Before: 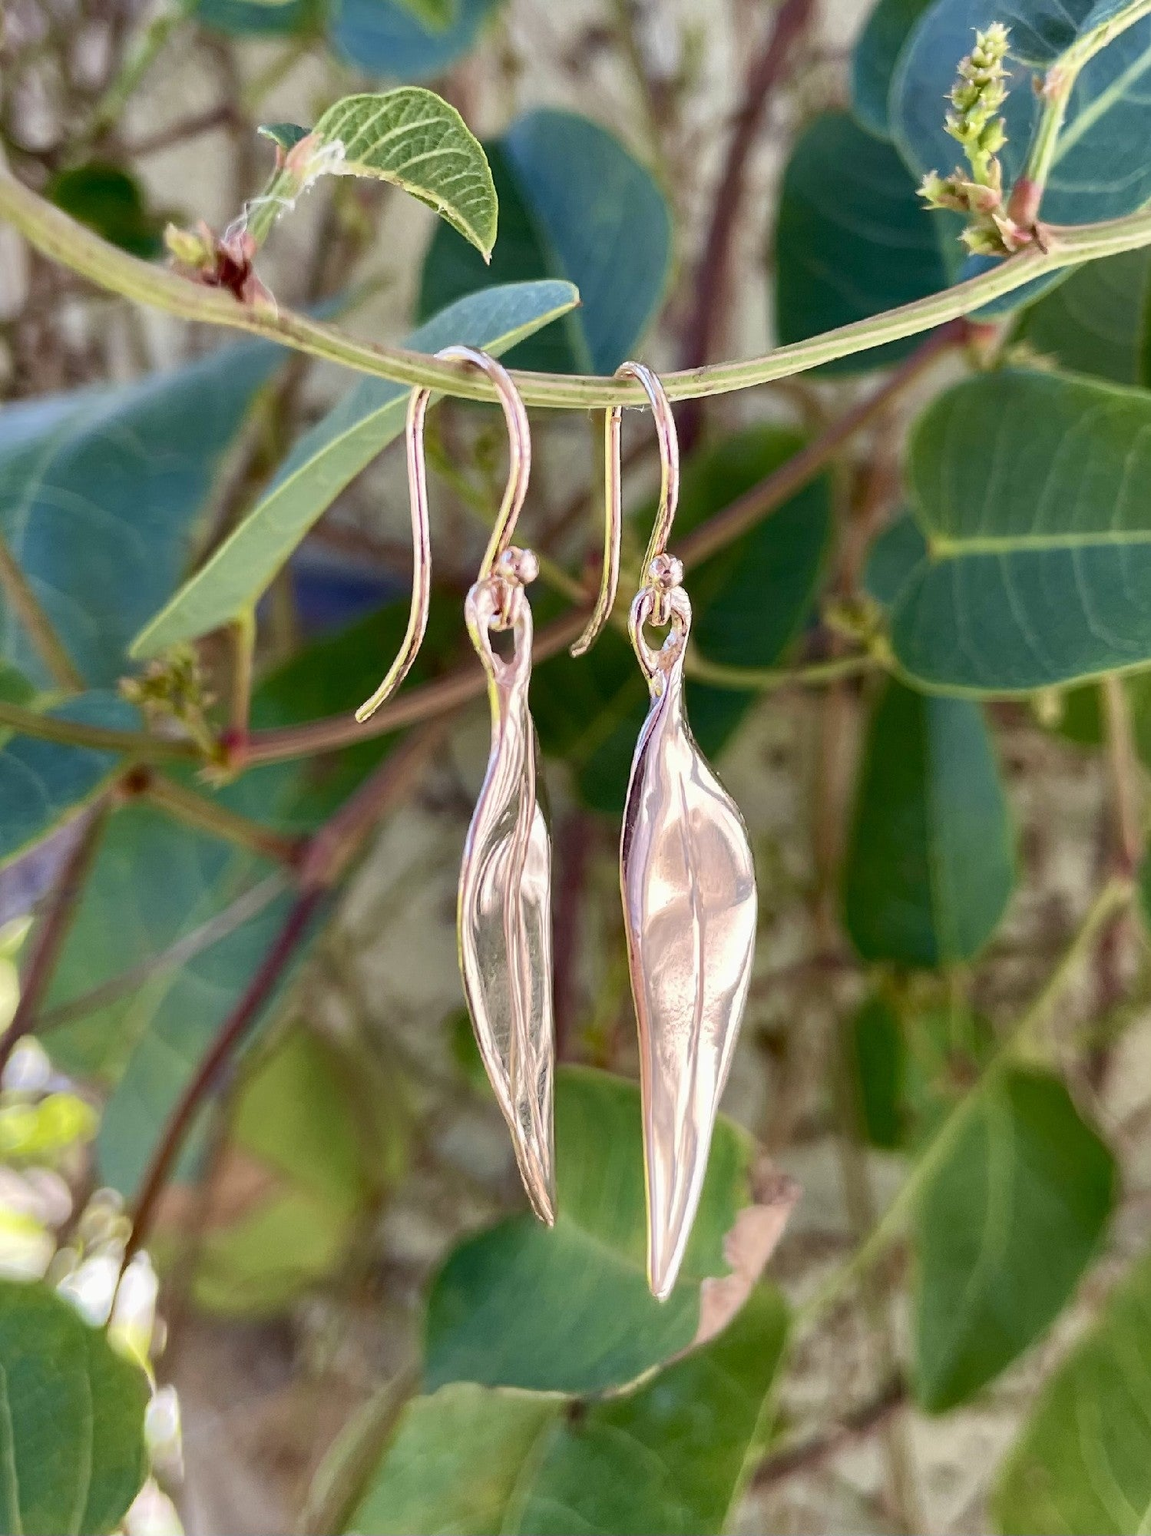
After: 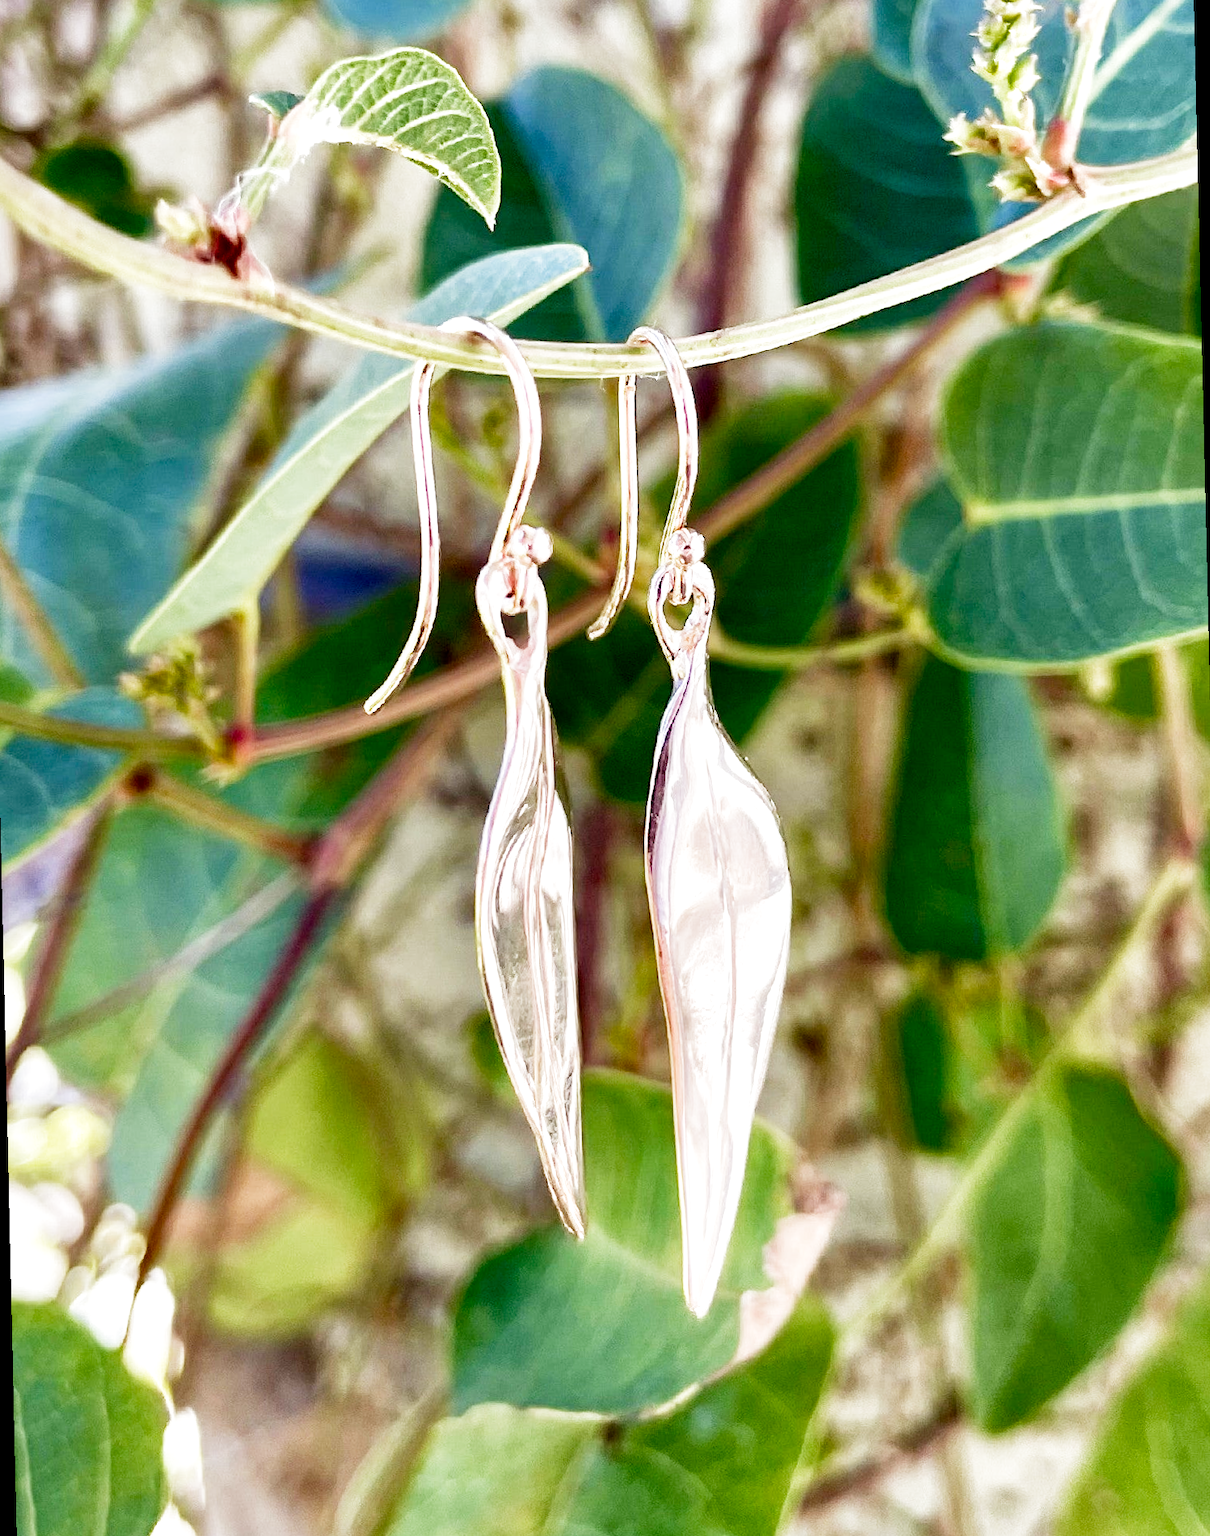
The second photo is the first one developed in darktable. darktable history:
rotate and perspective: rotation -1.32°, lens shift (horizontal) -0.031, crop left 0.015, crop right 0.985, crop top 0.047, crop bottom 0.982
filmic rgb: middle gray luminance 10%, black relative exposure -8.61 EV, white relative exposure 3.3 EV, threshold 6 EV, target black luminance 0%, hardness 5.2, latitude 44.69%, contrast 1.302, highlights saturation mix 5%, shadows ↔ highlights balance 24.64%, add noise in highlights 0, preserve chrominance no, color science v3 (2019), use custom middle-gray values true, iterations of high-quality reconstruction 0, contrast in highlights soft, enable highlight reconstruction true
local contrast: mode bilateral grid, contrast 20, coarseness 50, detail 120%, midtone range 0.2
